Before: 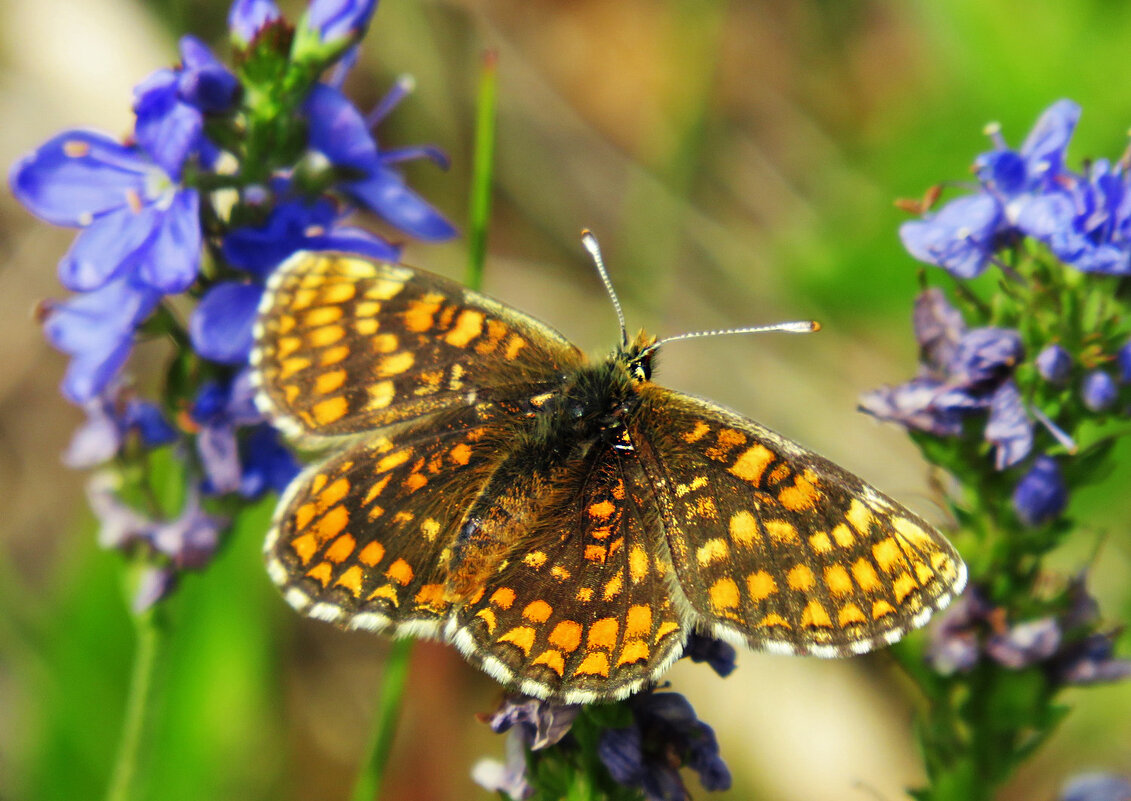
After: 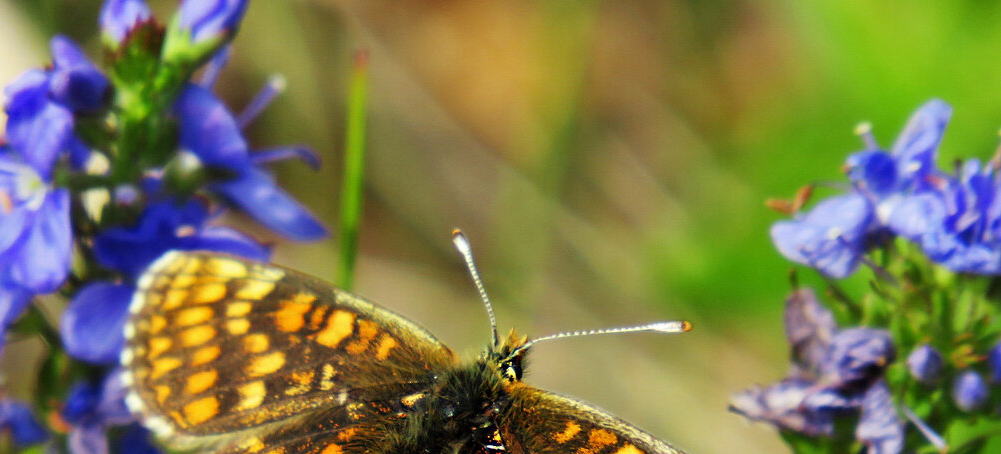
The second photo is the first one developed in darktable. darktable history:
crop and rotate: left 11.465%, bottom 43.296%
exposure: black level correction 0.001, compensate exposure bias true, compensate highlight preservation false
